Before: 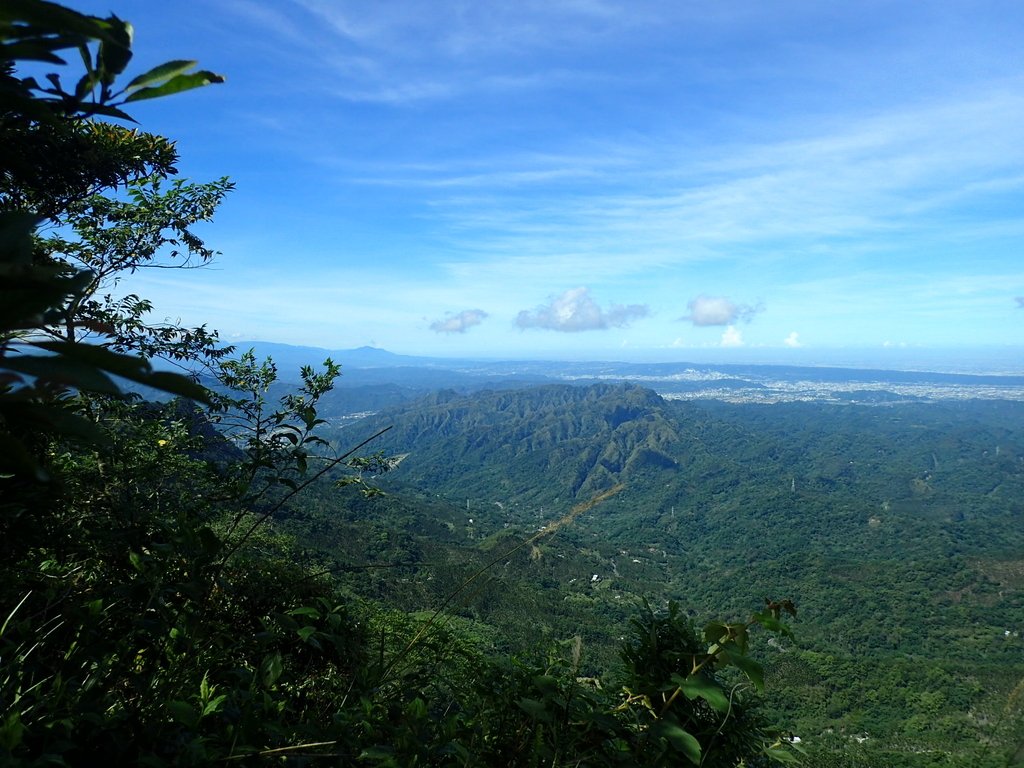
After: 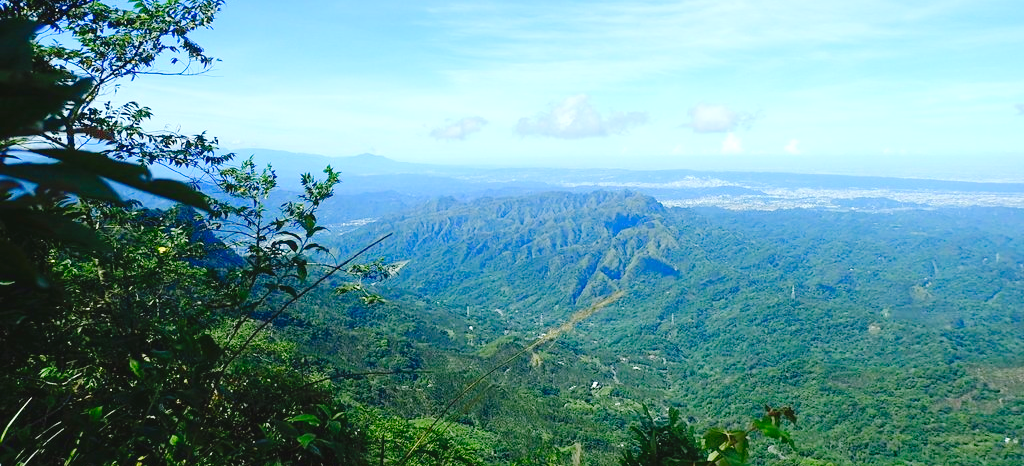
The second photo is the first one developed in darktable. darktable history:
crop and rotate: top 25.258%, bottom 14.017%
tone curve: curves: ch0 [(0, 0.01) (0.052, 0.045) (0.136, 0.133) (0.29, 0.332) (0.453, 0.531) (0.676, 0.751) (0.89, 0.919) (1, 1)]; ch1 [(0, 0) (0.094, 0.081) (0.285, 0.299) (0.385, 0.403) (0.446, 0.443) (0.495, 0.496) (0.544, 0.552) (0.589, 0.612) (0.722, 0.728) (1, 1)]; ch2 [(0, 0) (0.257, 0.217) (0.43, 0.421) (0.498, 0.507) (0.531, 0.544) (0.56, 0.579) (0.625, 0.642) (1, 1)], preserve colors none
levels: levels [0, 0.397, 0.955]
exposure: compensate highlight preservation false
